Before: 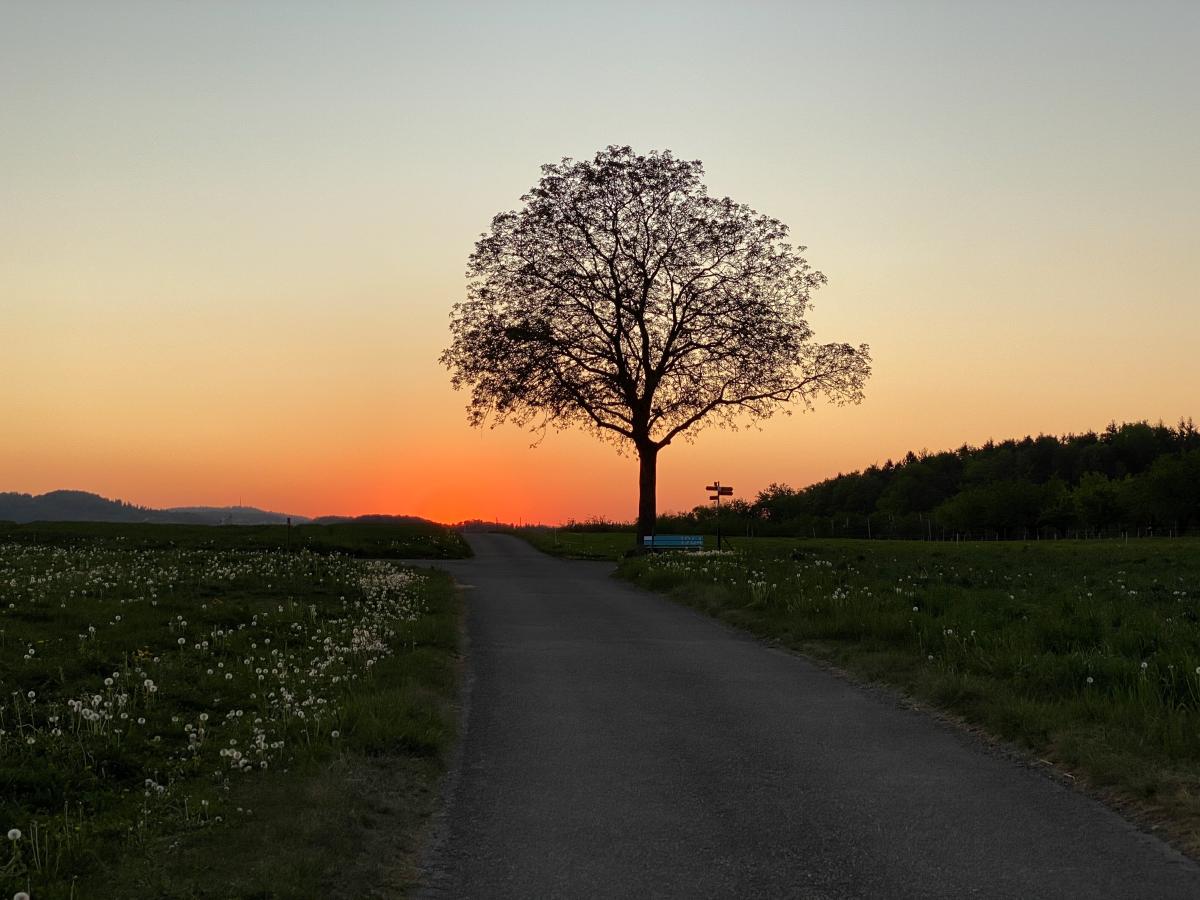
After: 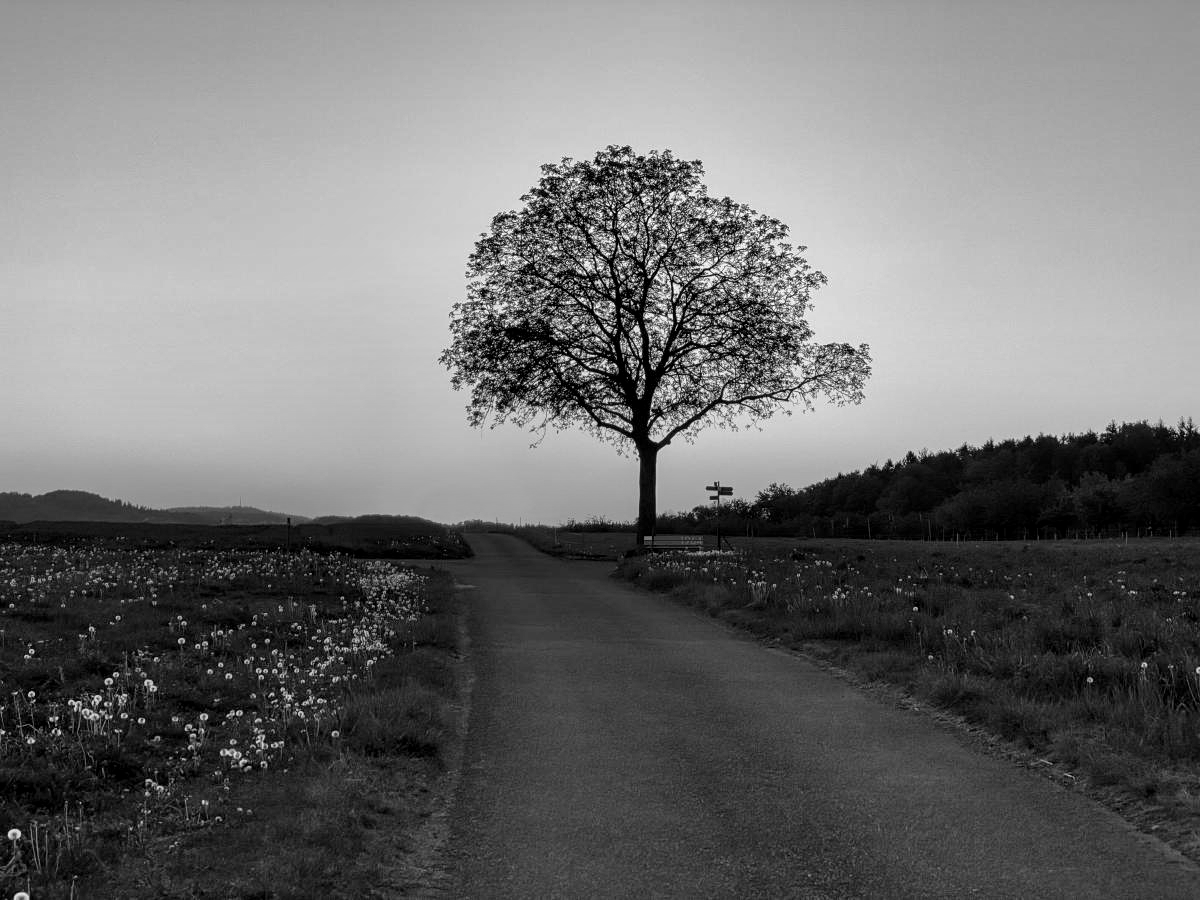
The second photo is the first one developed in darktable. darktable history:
shadows and highlights: low approximation 0.01, soften with gaussian
monochrome: a 32, b 64, size 2.3
local contrast: highlights 83%, shadows 81%
